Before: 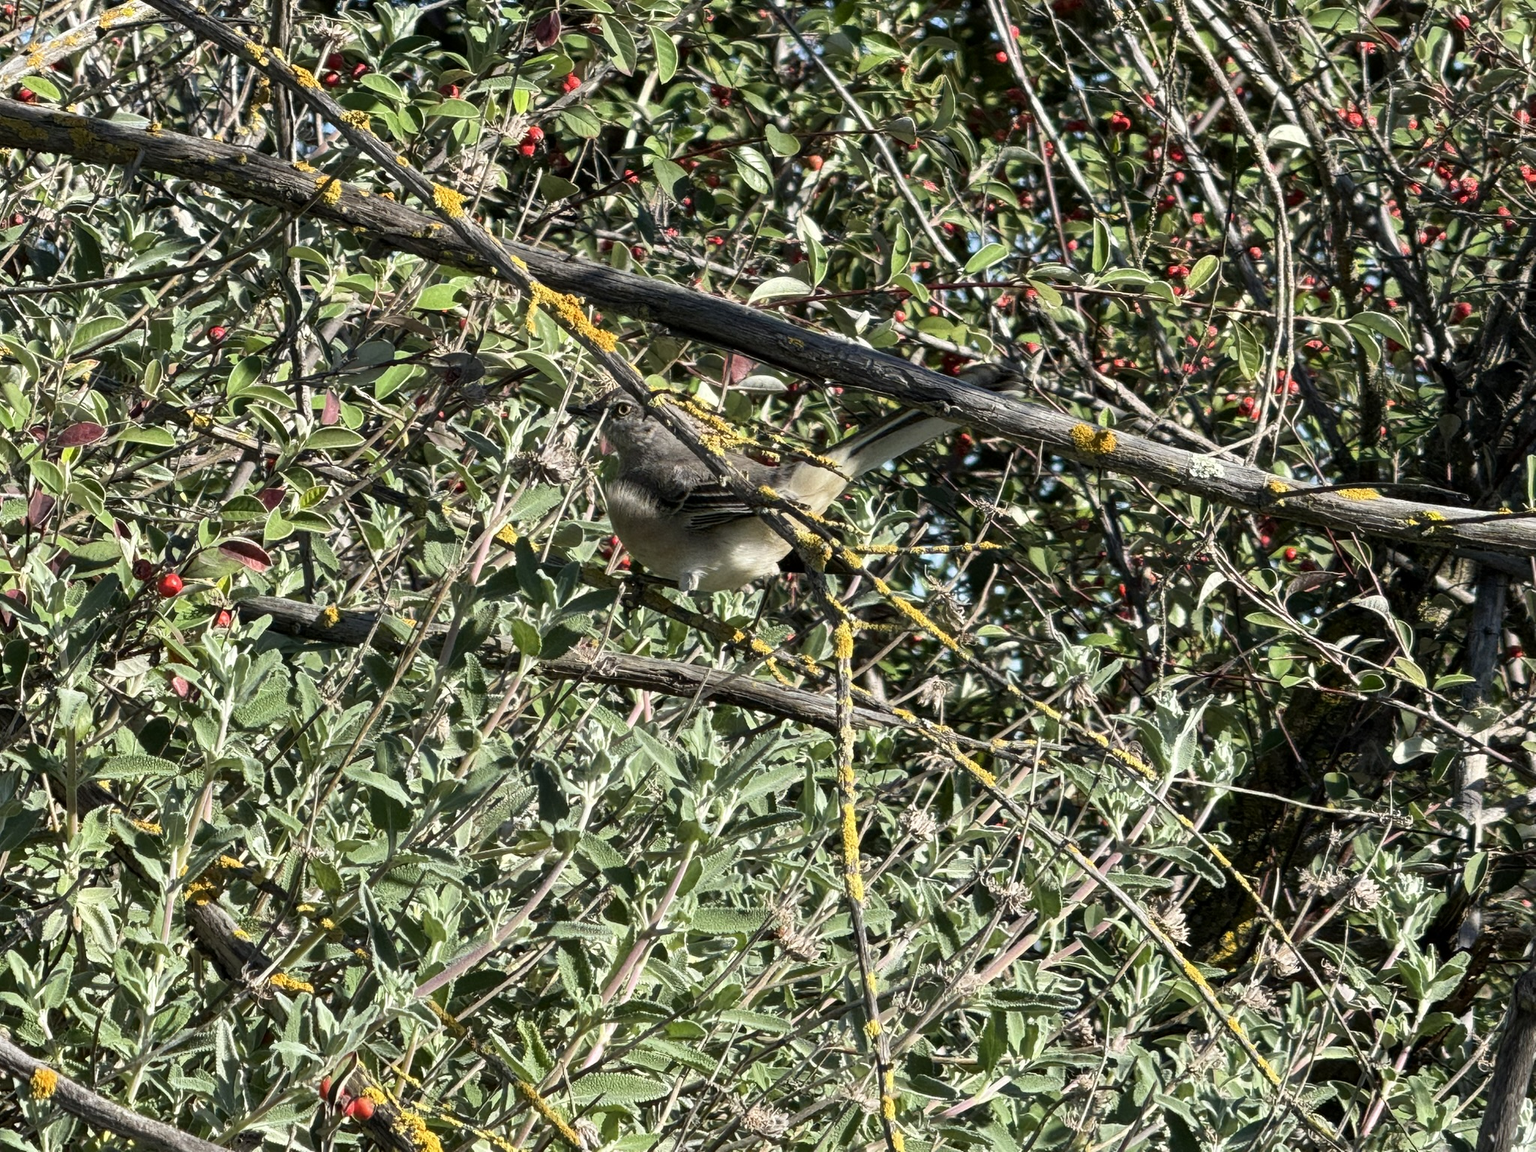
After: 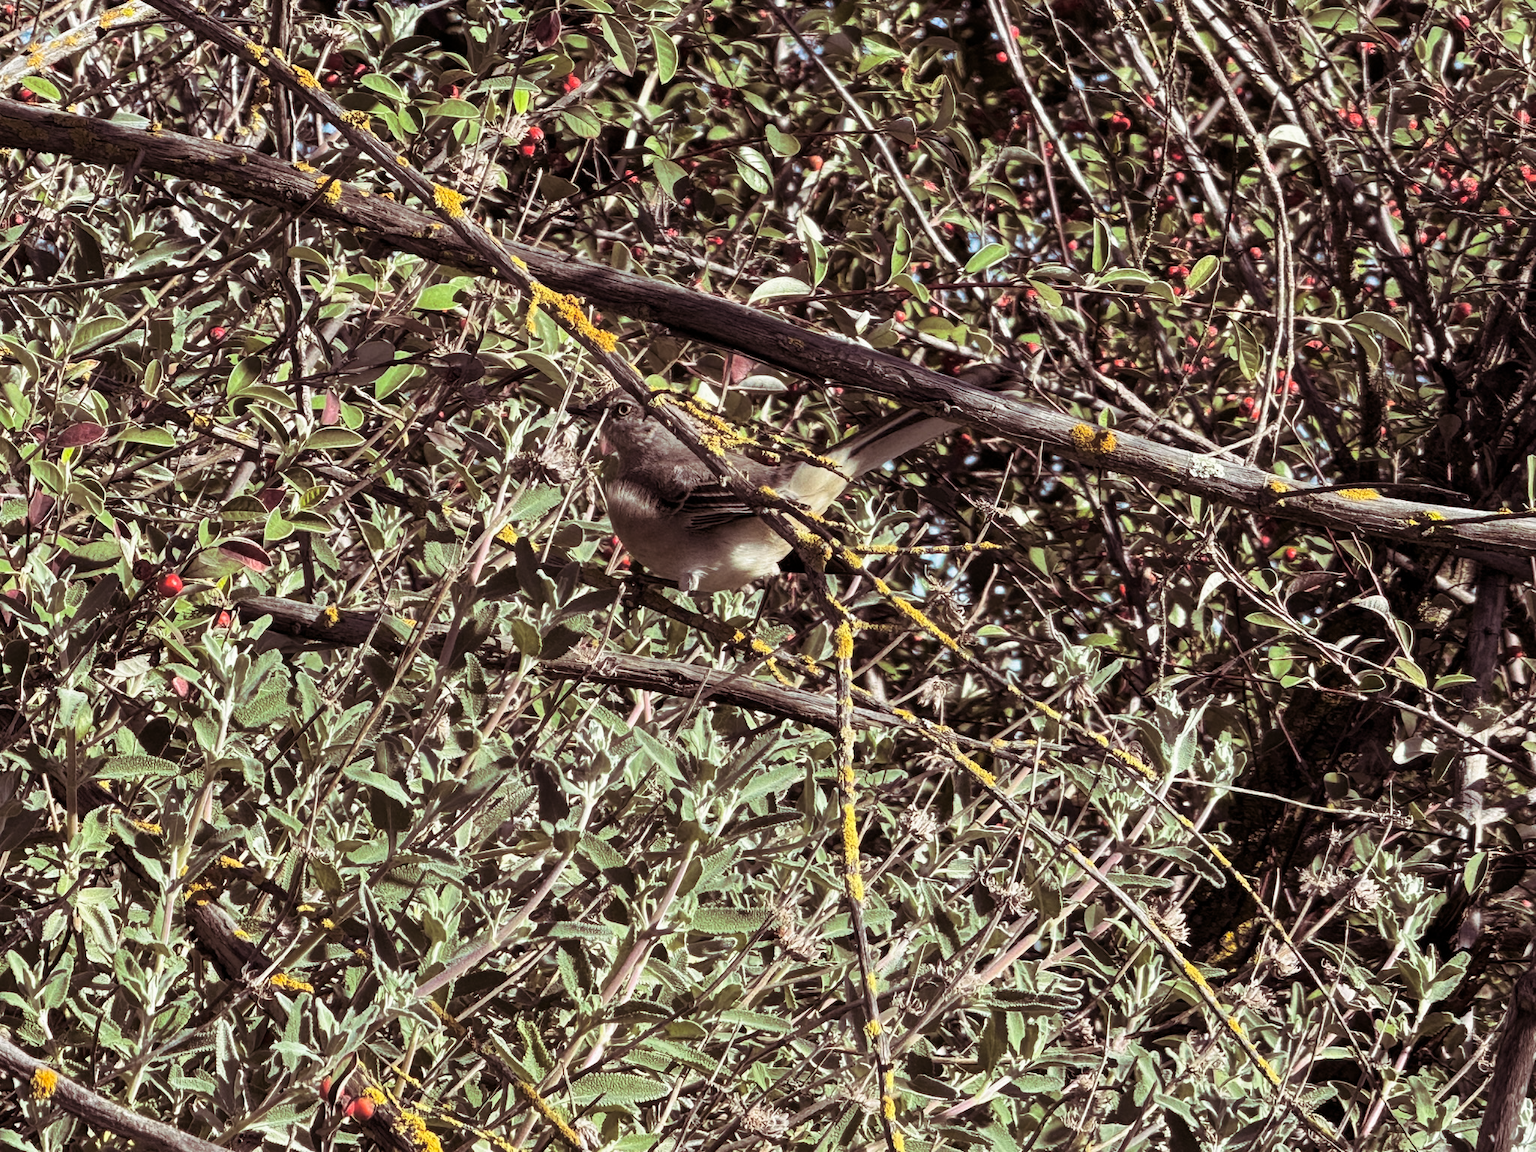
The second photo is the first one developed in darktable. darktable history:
split-toning: shadows › saturation 0.41, highlights › saturation 0, compress 33.55%
contrast brightness saturation: saturation -0.05
